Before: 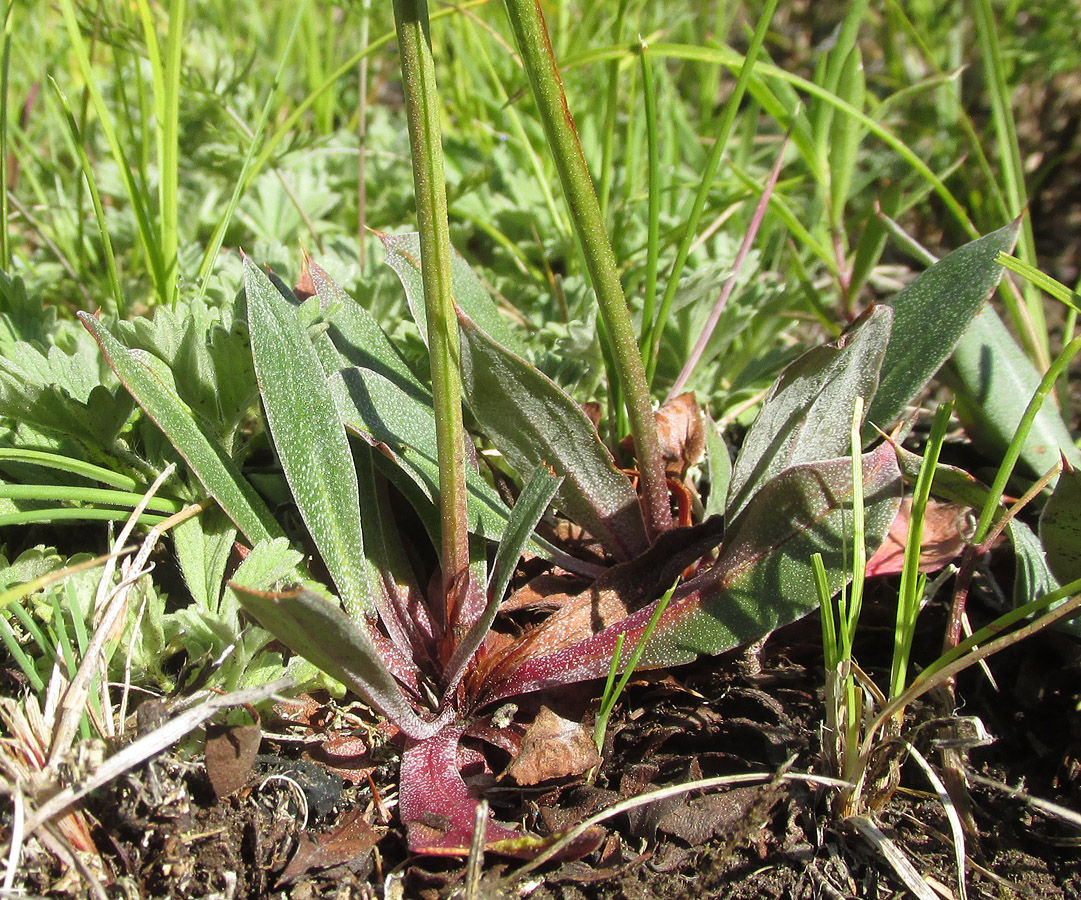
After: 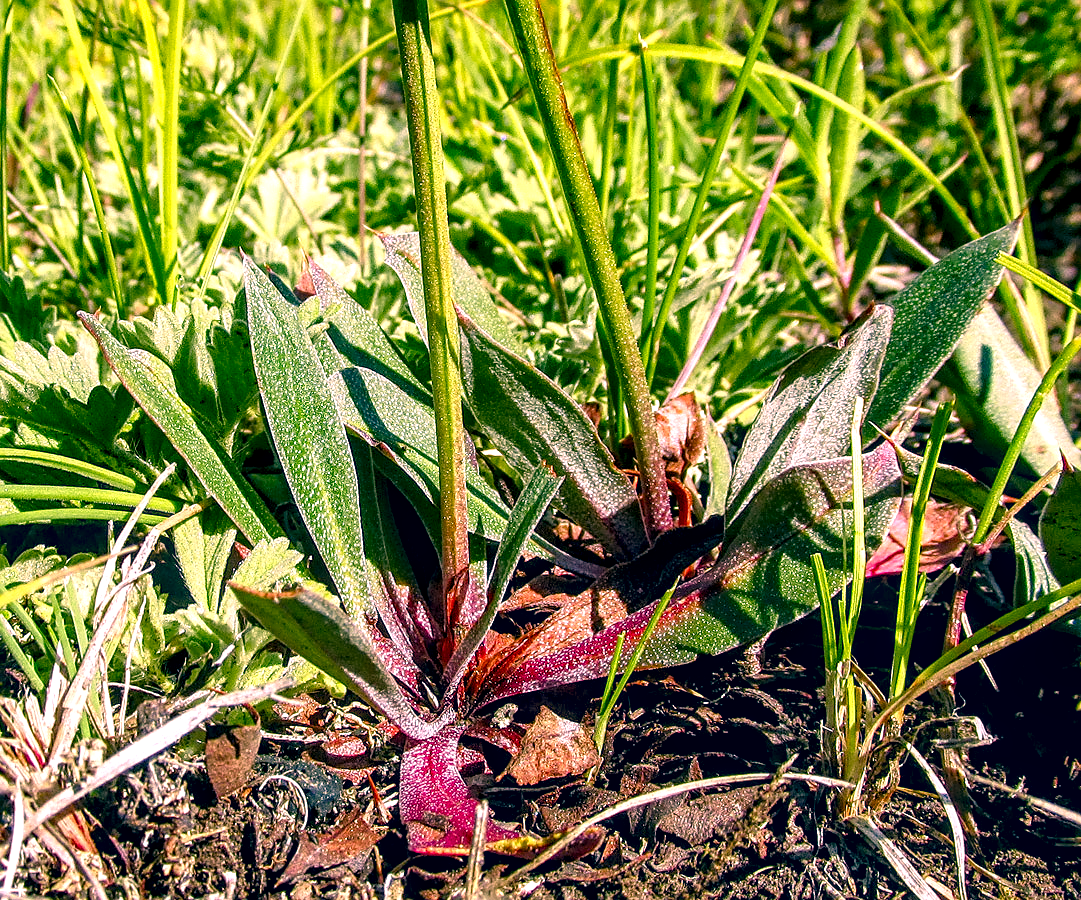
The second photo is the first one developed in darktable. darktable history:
contrast equalizer: octaves 7, y [[0.5 ×6], [0.5 ×6], [0.5 ×6], [0 ×6], [0, 0.039, 0.251, 0.29, 0.293, 0.292]], mix 0.17
local contrast: highlights 17%, detail 187%
exposure: black level correction 0.001, exposure 0.193 EV, compensate highlight preservation false
color balance rgb: global offset › luminance -0.504%, perceptual saturation grading › global saturation 14.323%, perceptual saturation grading › highlights -25.838%, perceptual saturation grading › shadows 29.736%
color correction: highlights a* 16.31, highlights b* 0.321, shadows a* -14.77, shadows b* -14.62, saturation 1.54
sharpen: on, module defaults
